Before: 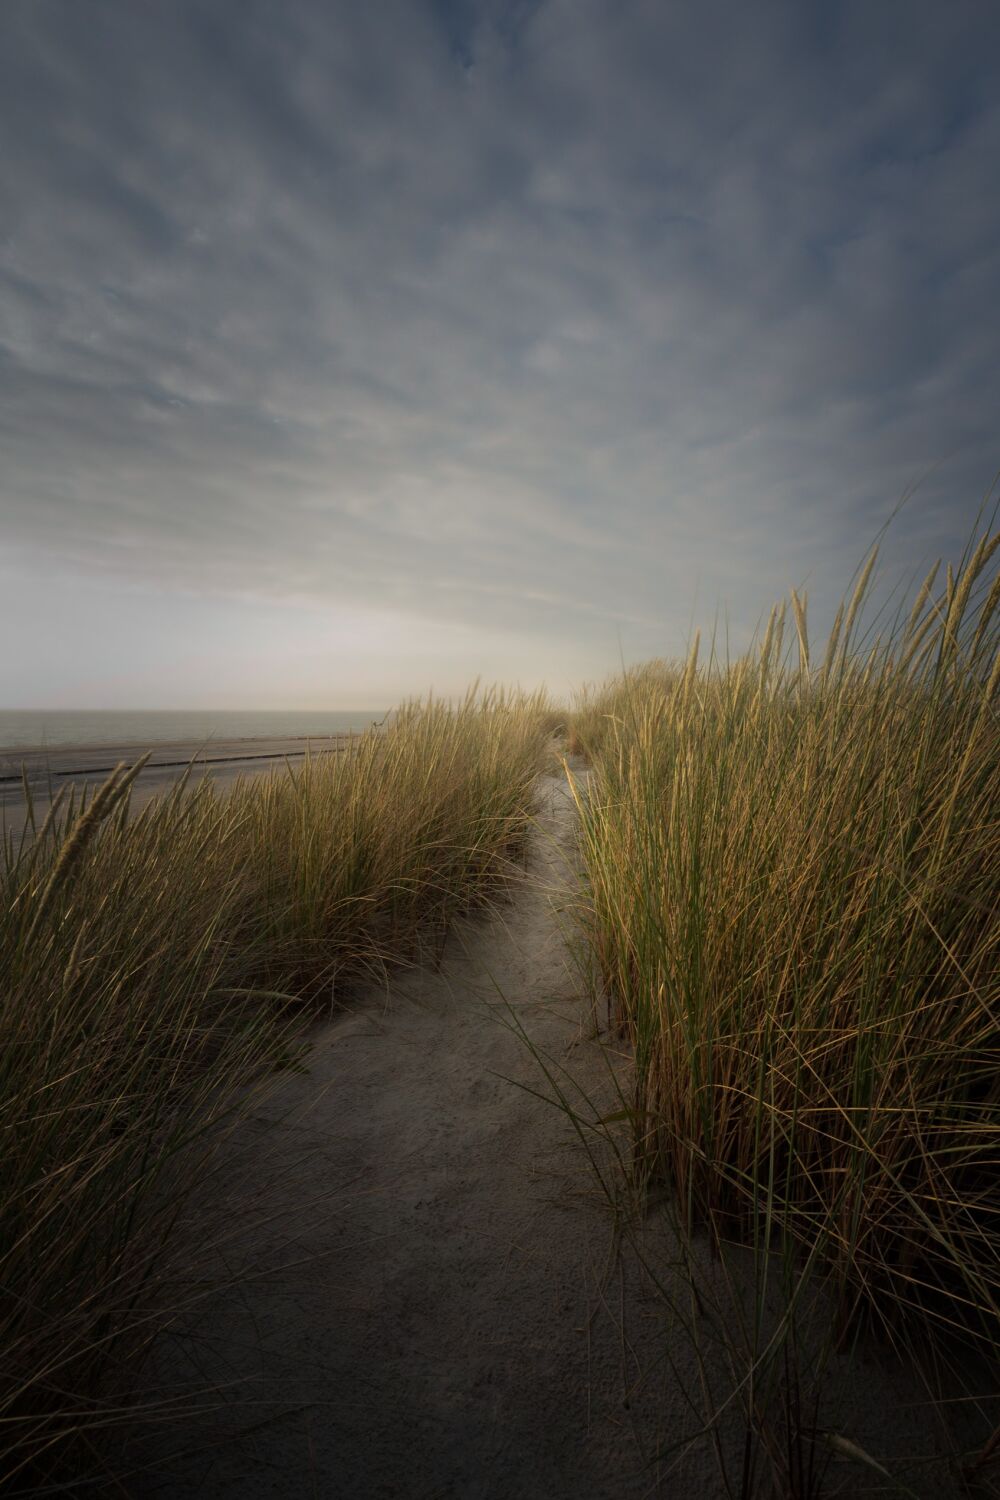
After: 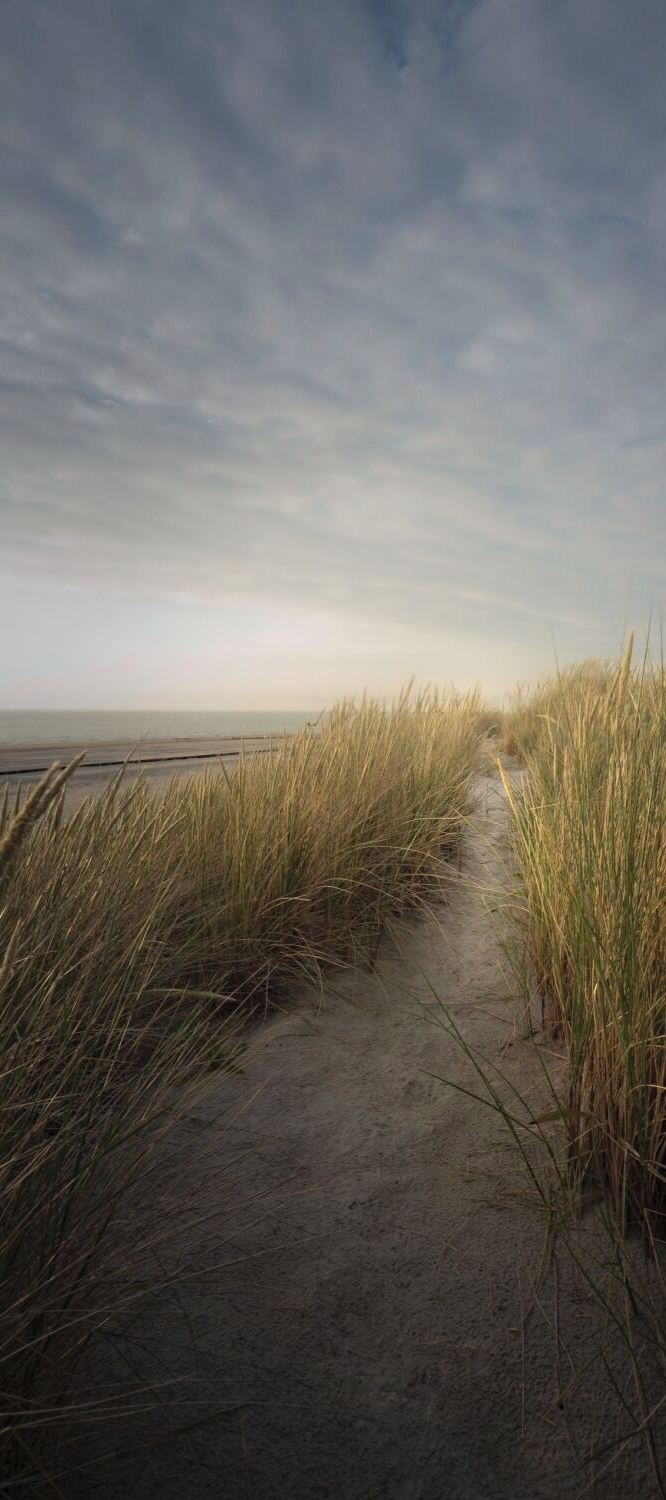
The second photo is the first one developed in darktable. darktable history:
crop and rotate: left 6.617%, right 26.717%
haze removal: compatibility mode true, adaptive false
contrast brightness saturation: contrast 0.14, brightness 0.21
